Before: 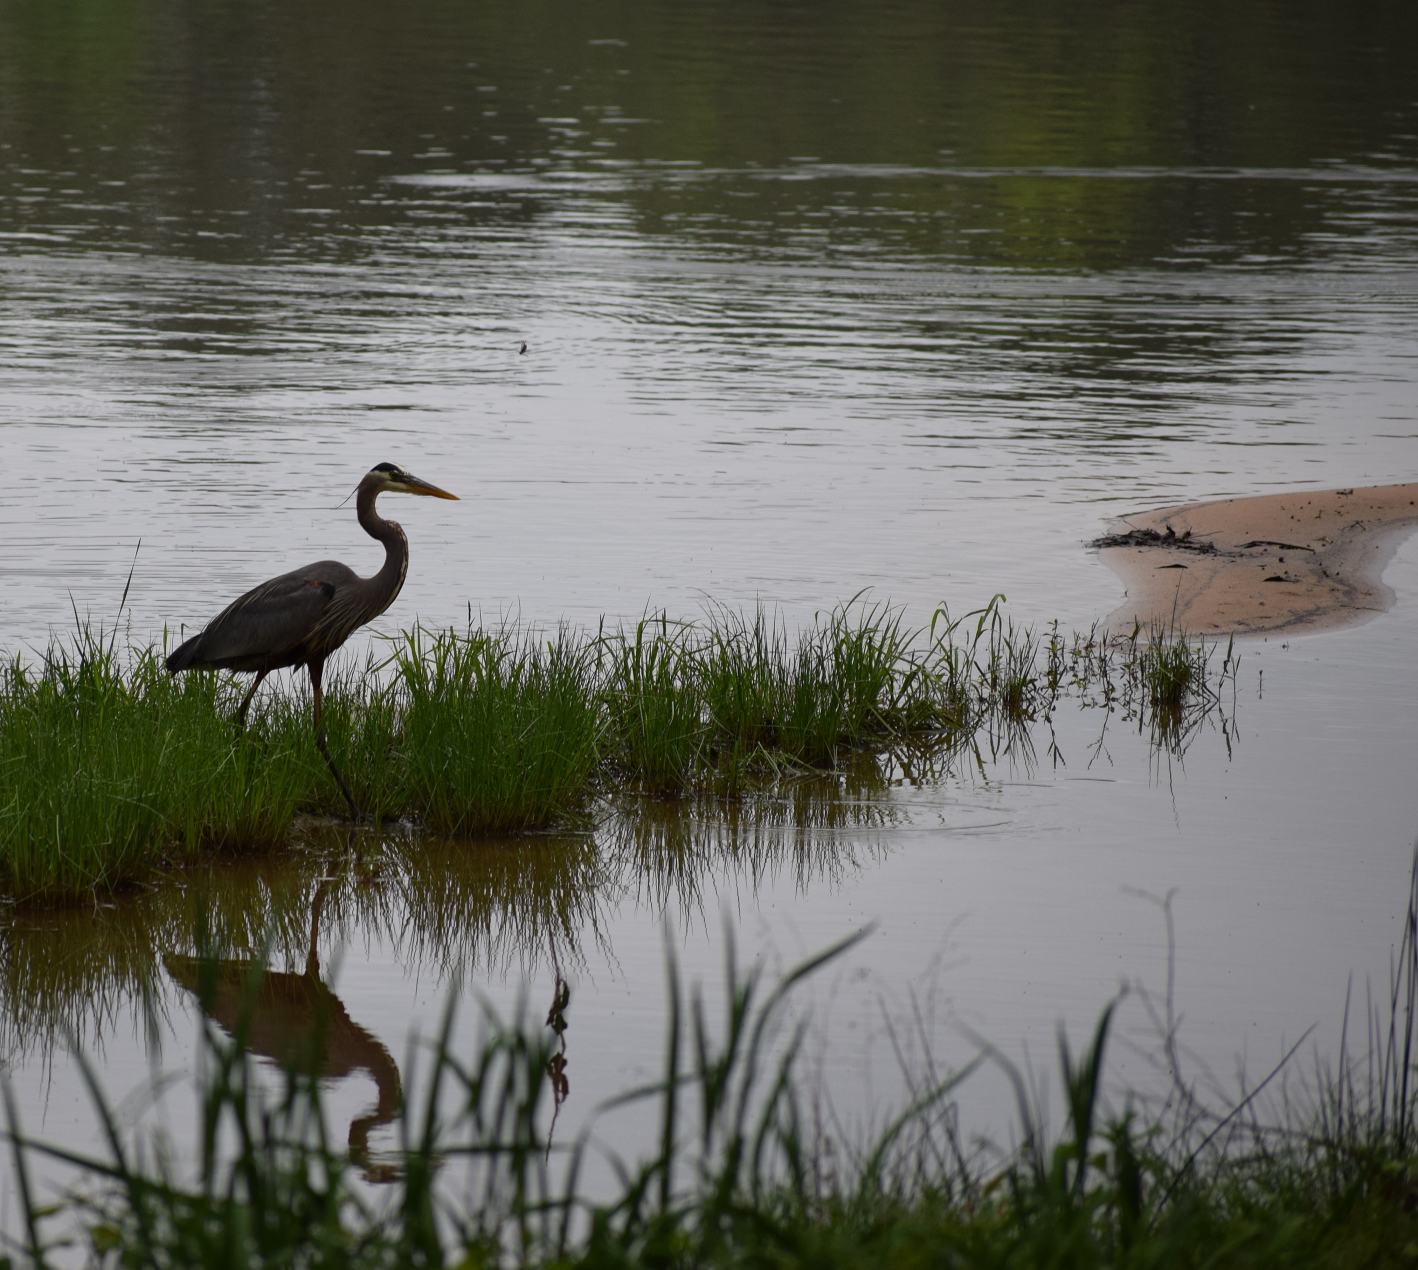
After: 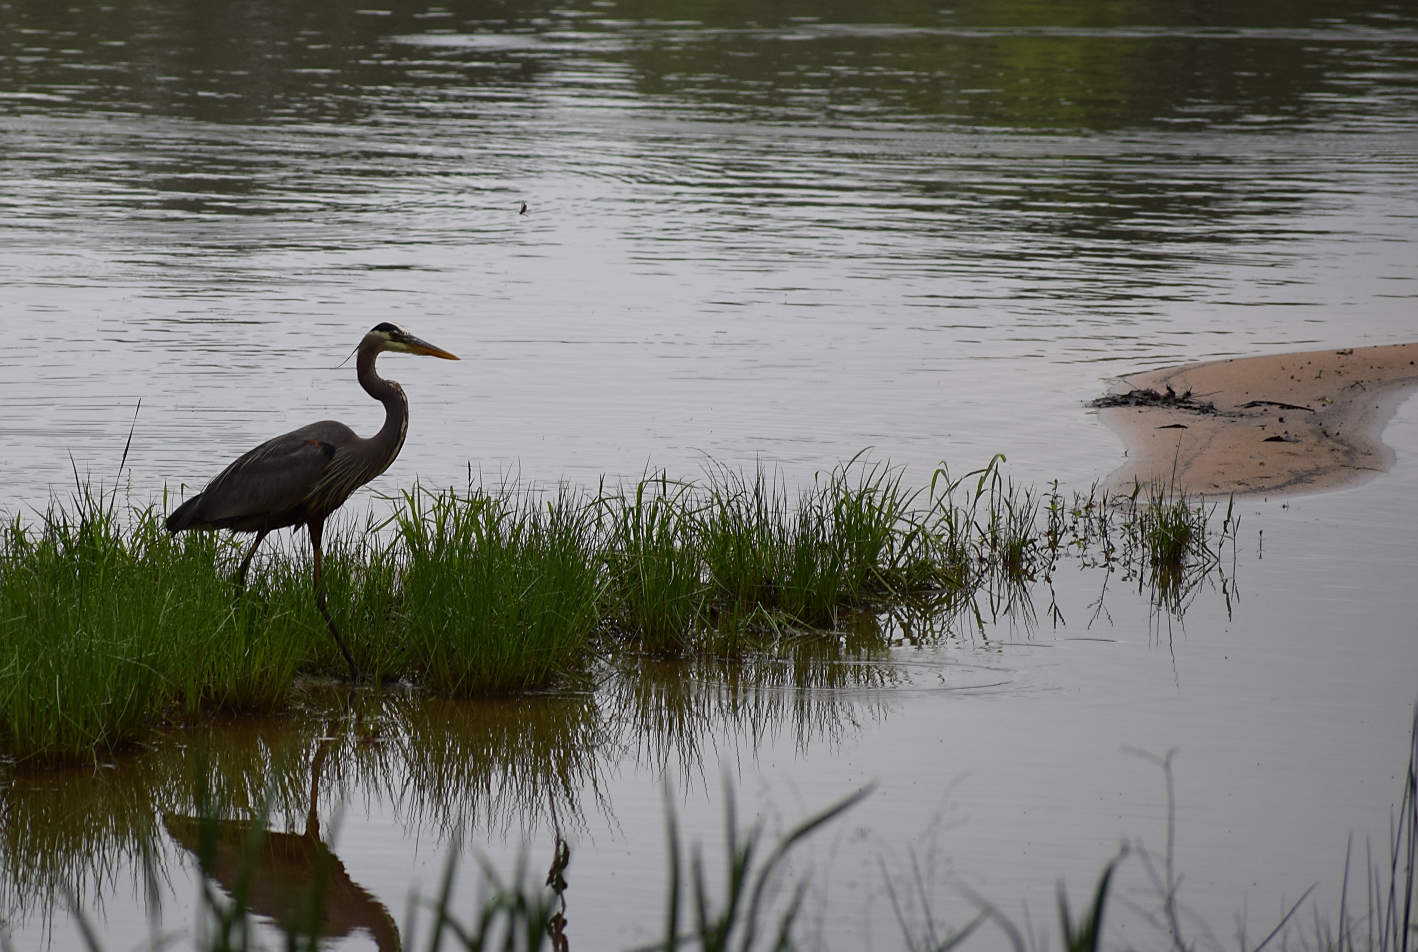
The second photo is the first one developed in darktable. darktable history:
sharpen: radius 1.449, amount 0.411, threshold 1.578
crop: top 11.027%, bottom 13.943%
